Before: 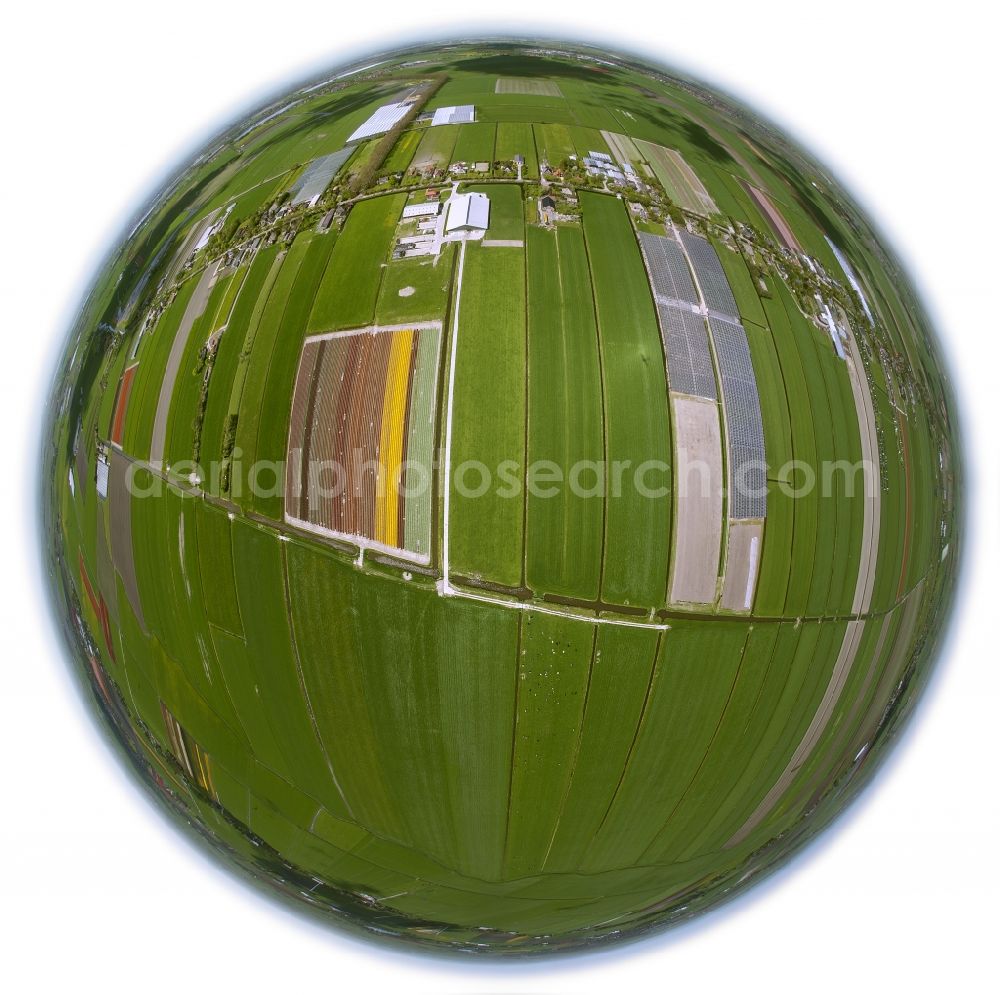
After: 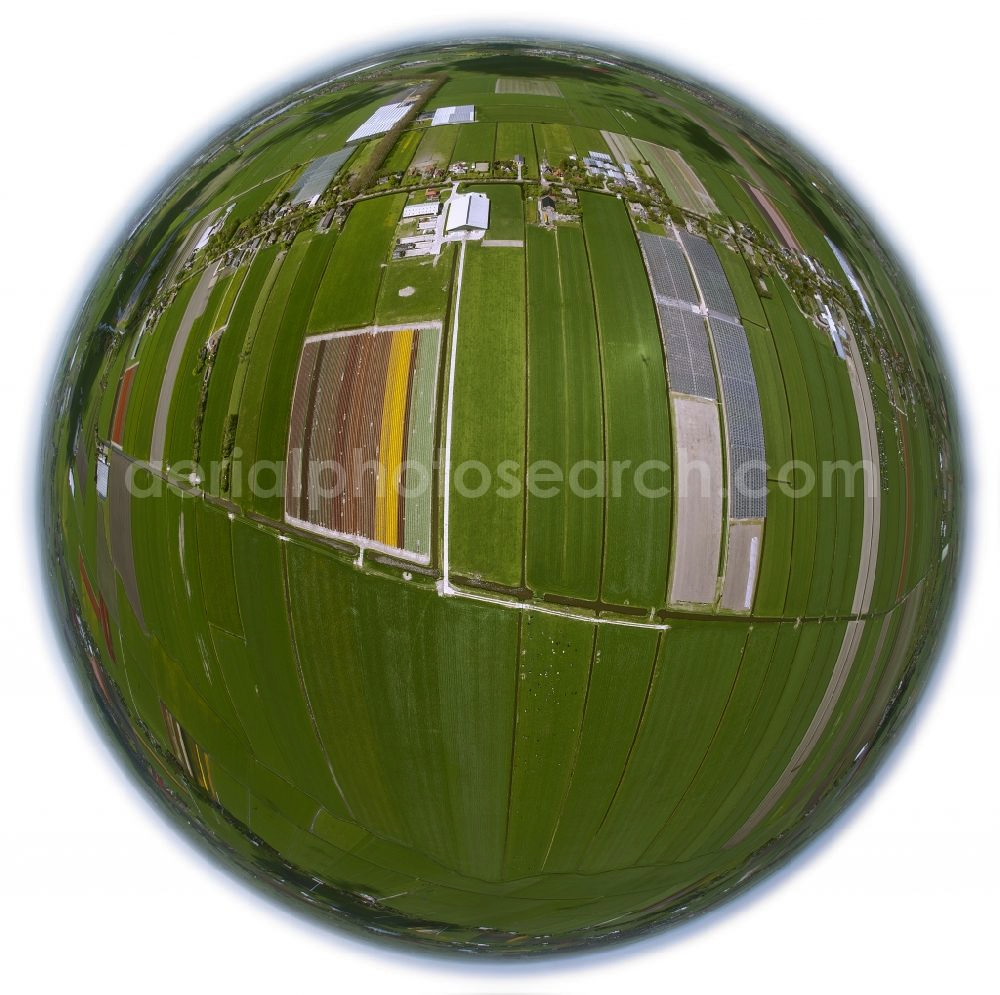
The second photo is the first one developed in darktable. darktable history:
tone curve: curves: ch0 [(0, 0) (0.003, 0.002) (0.011, 0.009) (0.025, 0.021) (0.044, 0.037) (0.069, 0.058) (0.1, 0.084) (0.136, 0.114) (0.177, 0.149) (0.224, 0.188) (0.277, 0.232) (0.335, 0.281) (0.399, 0.341) (0.468, 0.416) (0.543, 0.496) (0.623, 0.574) (0.709, 0.659) (0.801, 0.754) (0.898, 0.876) (1, 1)]
